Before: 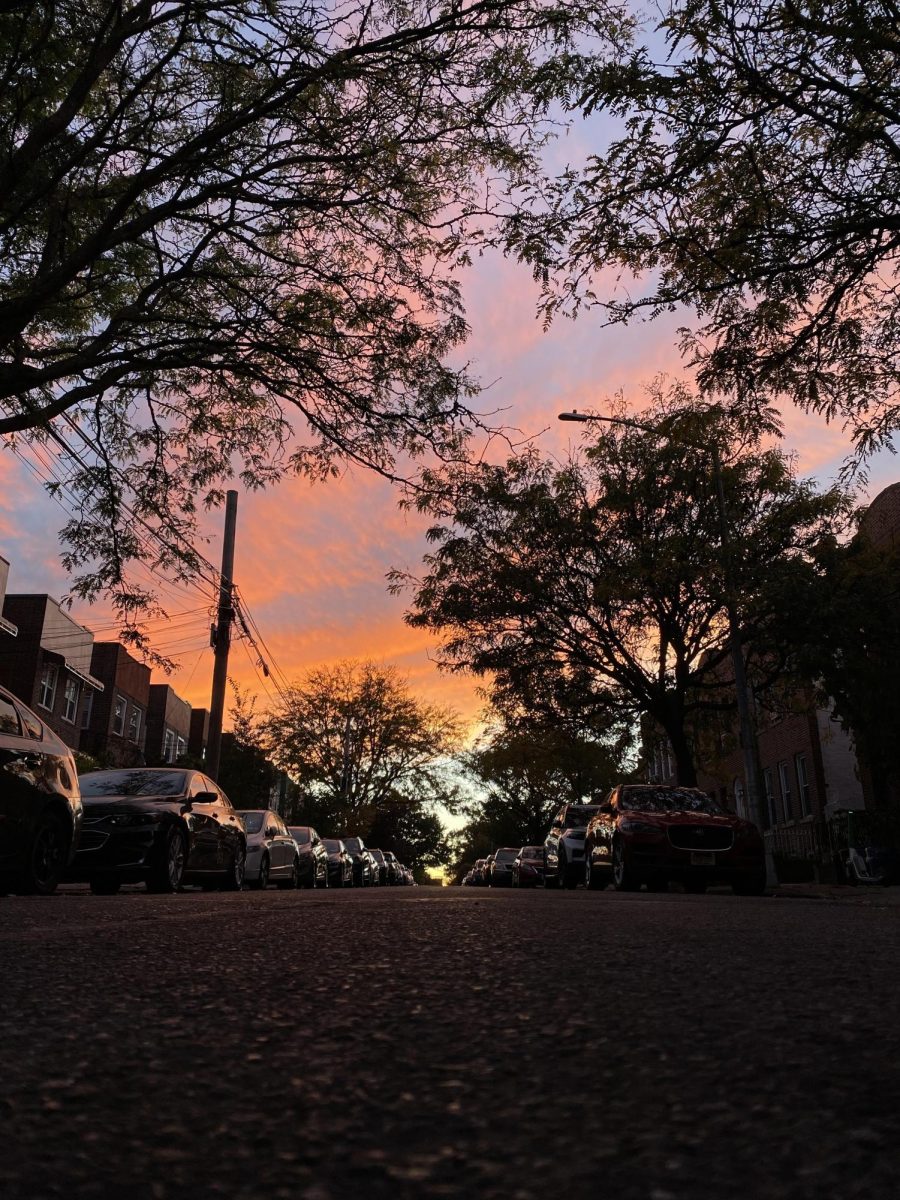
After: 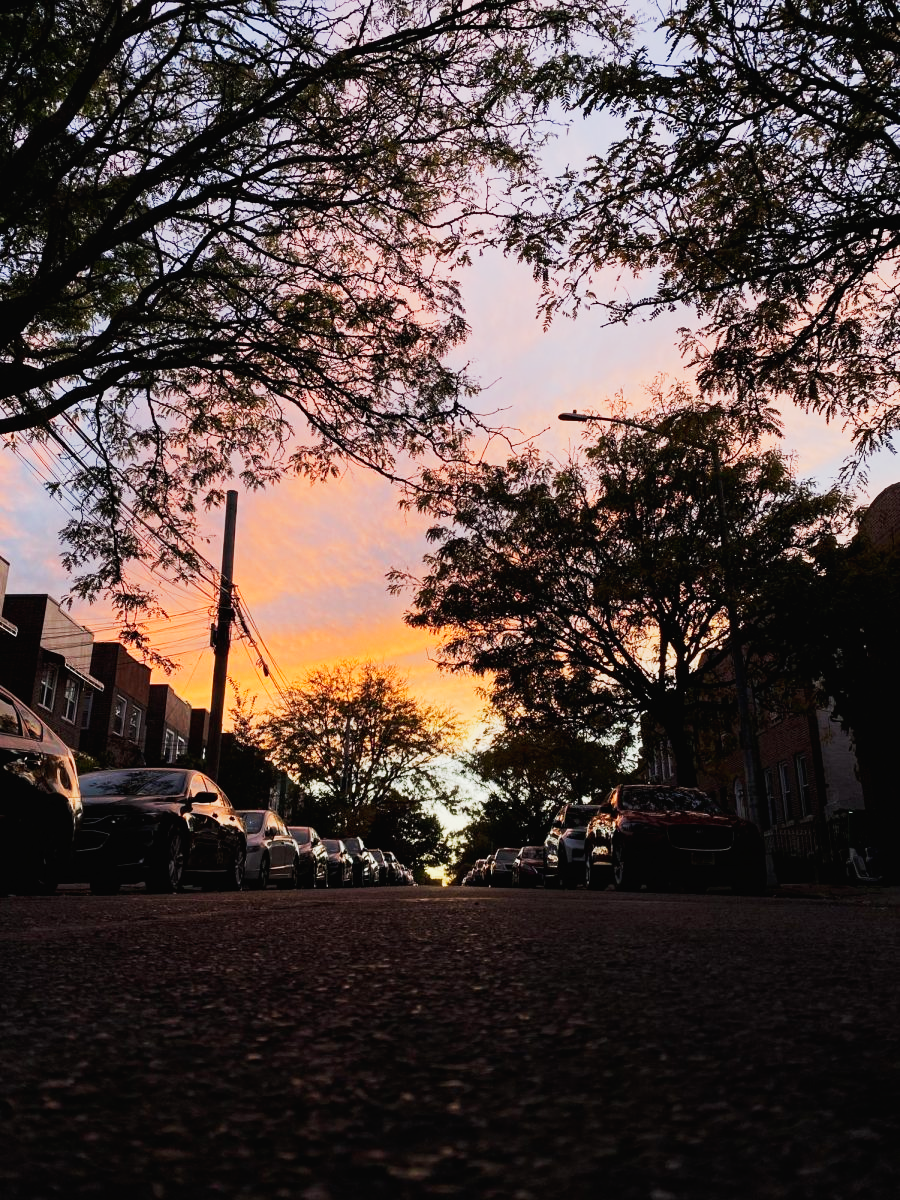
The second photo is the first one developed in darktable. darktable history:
tone curve: curves: ch0 [(0, 0.015) (0.037, 0.022) (0.131, 0.116) (0.316, 0.345) (0.49, 0.615) (0.677, 0.82) (0.813, 0.891) (1, 0.955)]; ch1 [(0, 0) (0.366, 0.367) (0.475, 0.462) (0.494, 0.496) (0.504, 0.497) (0.554, 0.571) (0.618, 0.668) (1, 1)]; ch2 [(0, 0) (0.333, 0.346) (0.375, 0.375) (0.435, 0.424) (0.476, 0.492) (0.502, 0.499) (0.525, 0.522) (0.558, 0.575) (0.614, 0.656) (1, 1)], preserve colors none
tone equalizer: on, module defaults
